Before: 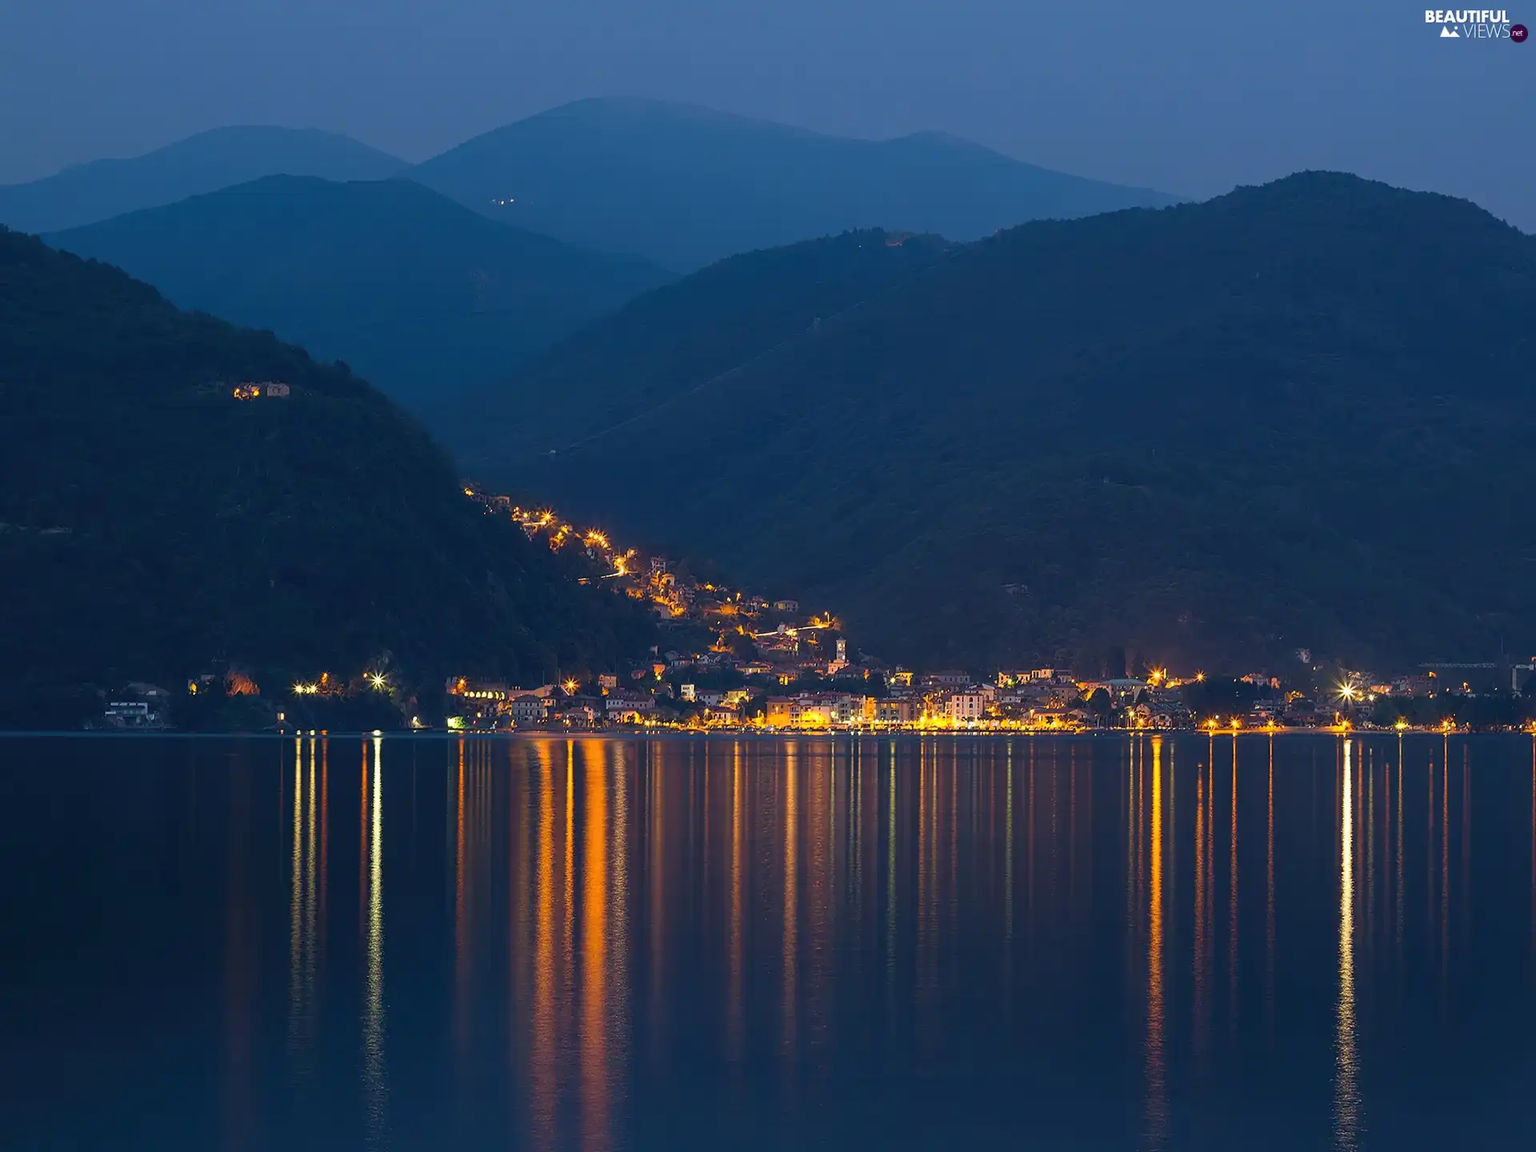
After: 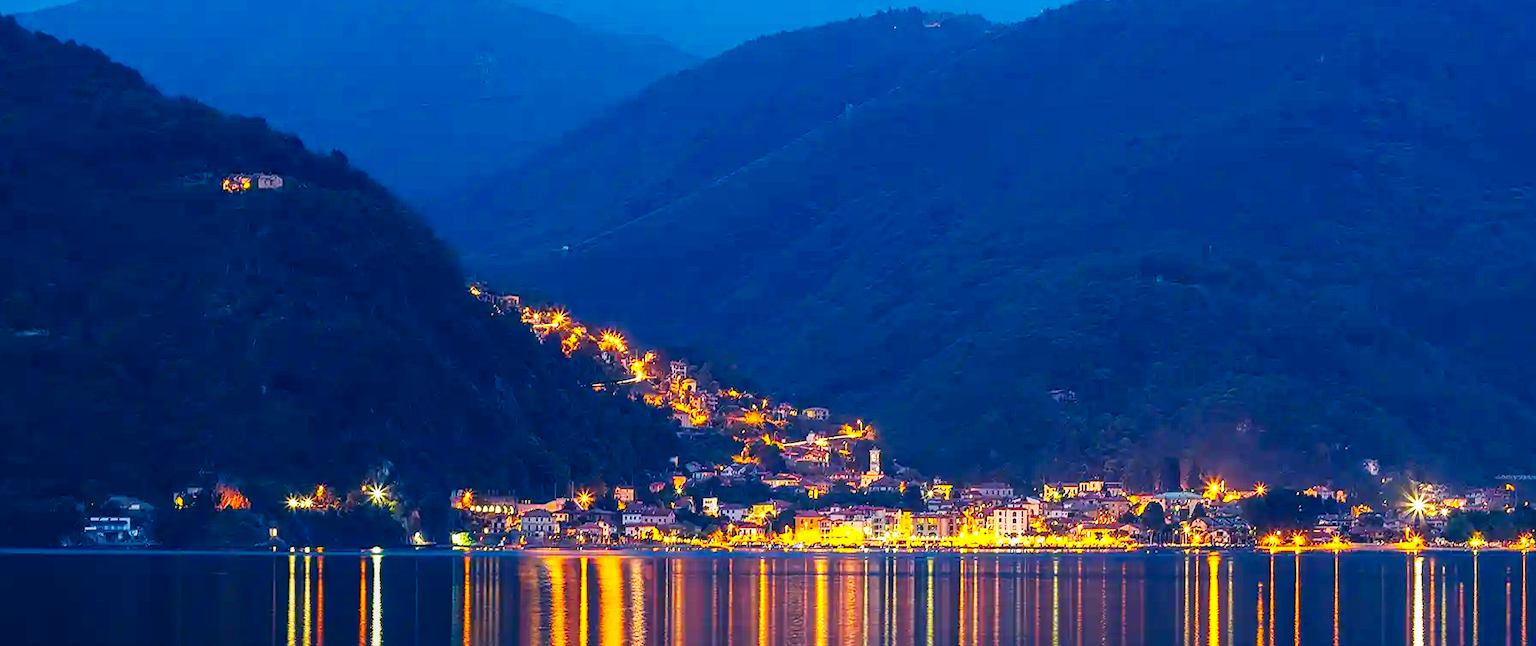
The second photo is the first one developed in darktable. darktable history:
base curve: curves: ch0 [(0, 0.003) (0.001, 0.002) (0.006, 0.004) (0.02, 0.022) (0.048, 0.086) (0.094, 0.234) (0.162, 0.431) (0.258, 0.629) (0.385, 0.8) (0.548, 0.918) (0.751, 0.988) (1, 1)], preserve colors none
color balance rgb: perceptual saturation grading › global saturation 25%, global vibrance 20%
crop: left 1.744%, top 19.225%, right 5.069%, bottom 28.357%
local contrast: detail 130%
